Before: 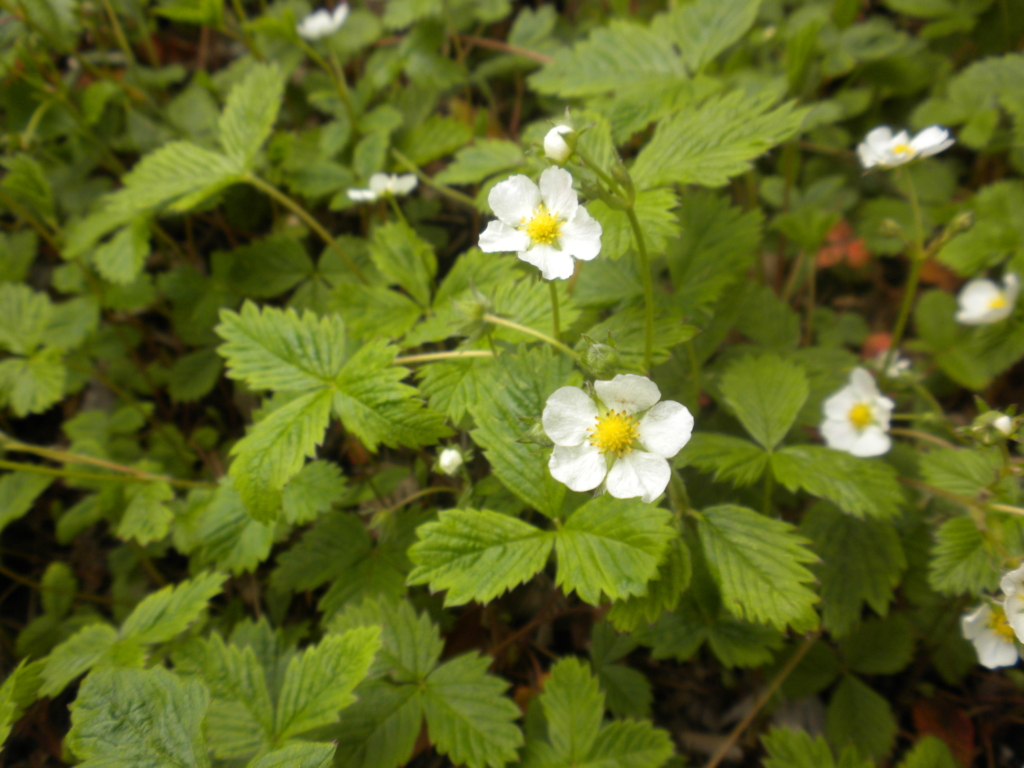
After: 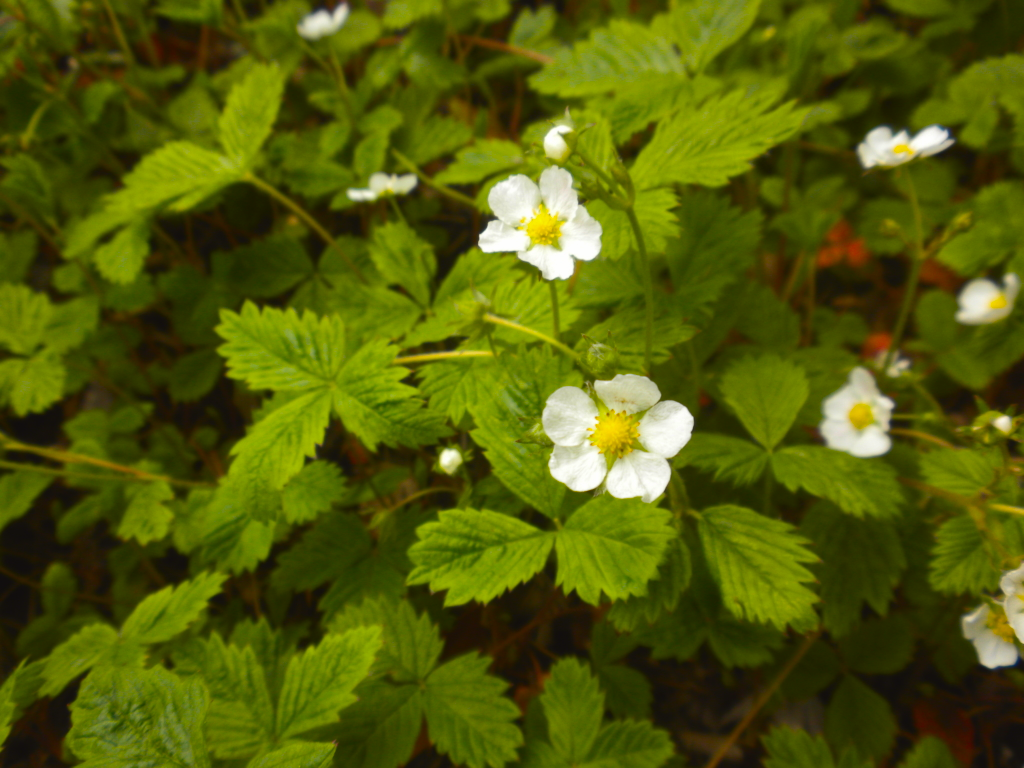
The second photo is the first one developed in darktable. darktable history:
tone curve: curves: ch0 [(0, 0) (0.003, 0.006) (0.011, 0.01) (0.025, 0.017) (0.044, 0.029) (0.069, 0.043) (0.1, 0.064) (0.136, 0.091) (0.177, 0.128) (0.224, 0.162) (0.277, 0.206) (0.335, 0.258) (0.399, 0.324) (0.468, 0.404) (0.543, 0.499) (0.623, 0.595) (0.709, 0.693) (0.801, 0.786) (0.898, 0.883) (1, 1)], color space Lab, independent channels, preserve colors none
contrast brightness saturation: contrast -0.014, brightness -0.006, saturation 0.039
color balance rgb: power › chroma 0.294%, power › hue 25.19°, global offset › luminance 0.668%, perceptual saturation grading › global saturation 30.336%, global vibrance 14.433%
